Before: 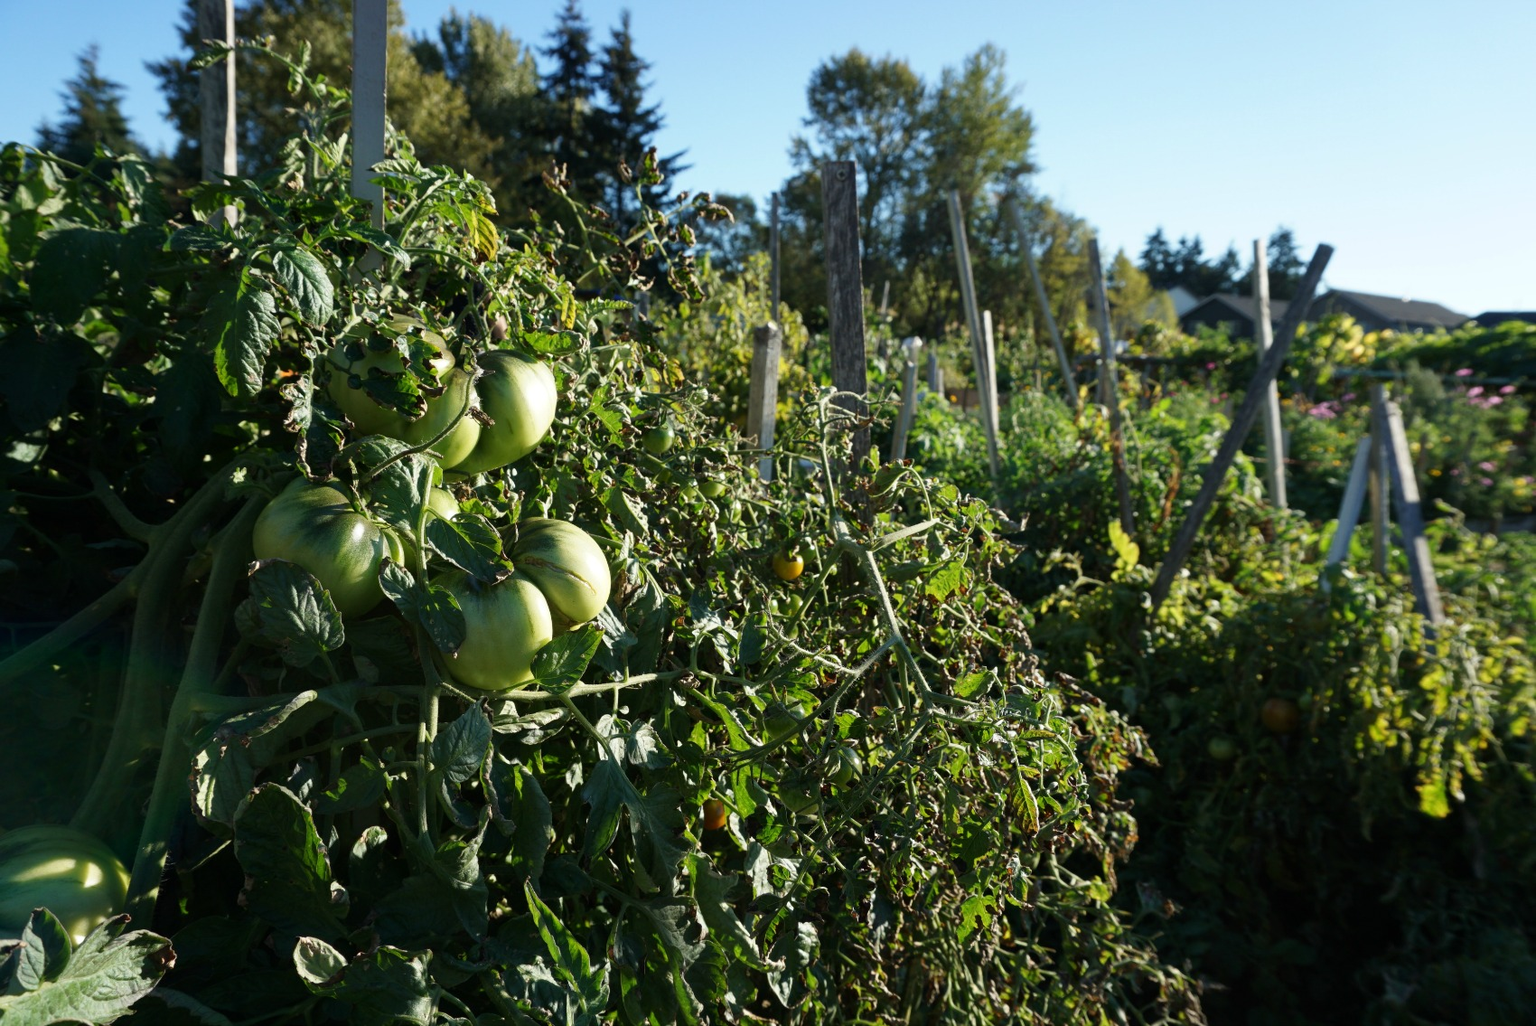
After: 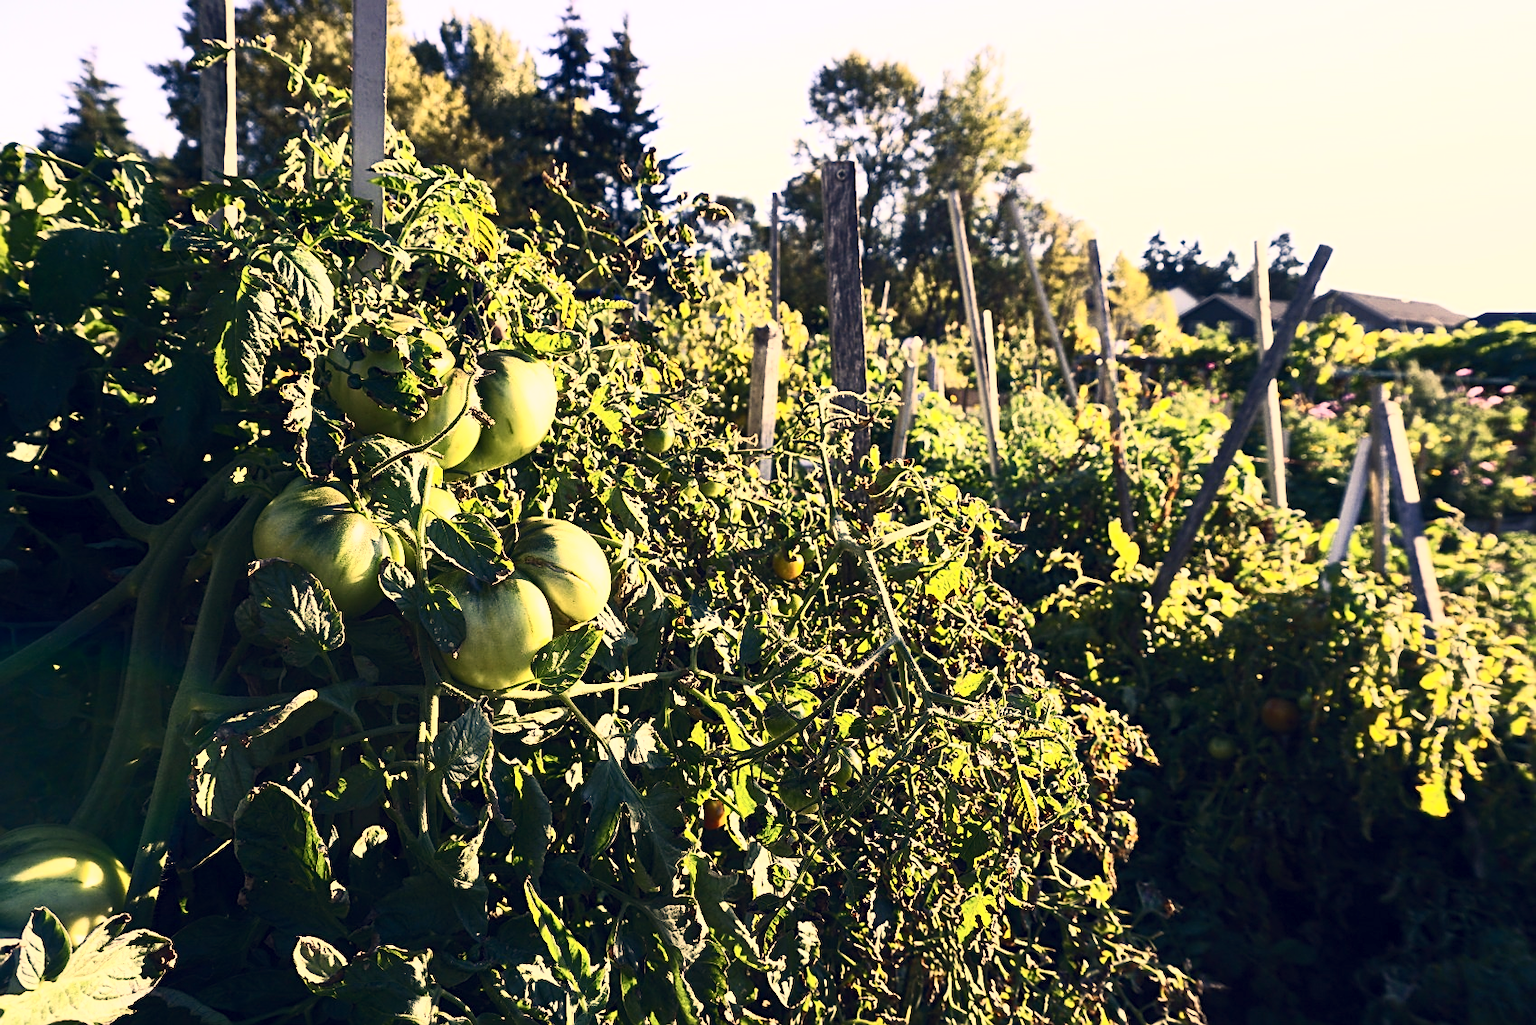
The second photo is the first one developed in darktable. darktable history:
exposure: black level correction 0.001, exposure 0.499 EV, compensate exposure bias true, compensate highlight preservation false
sharpen: on, module defaults
color correction: highlights a* 20.17, highlights b* 27.89, shadows a* 3.49, shadows b* -16.64, saturation 0.764
tone curve: curves: ch0 [(0, 0) (0.641, 0.691) (1, 1)], color space Lab, linked channels, preserve colors none
contrast brightness saturation: contrast 0.605, brightness 0.33, saturation 0.144
